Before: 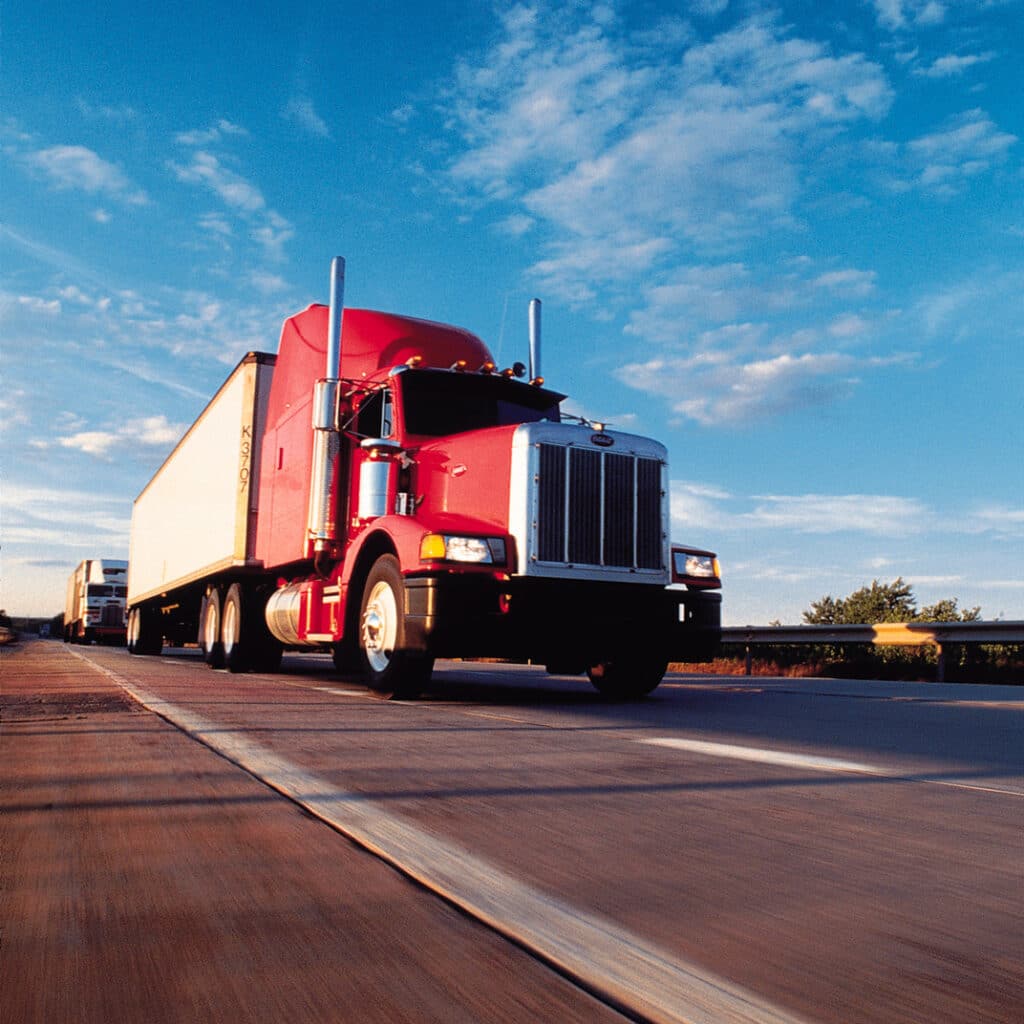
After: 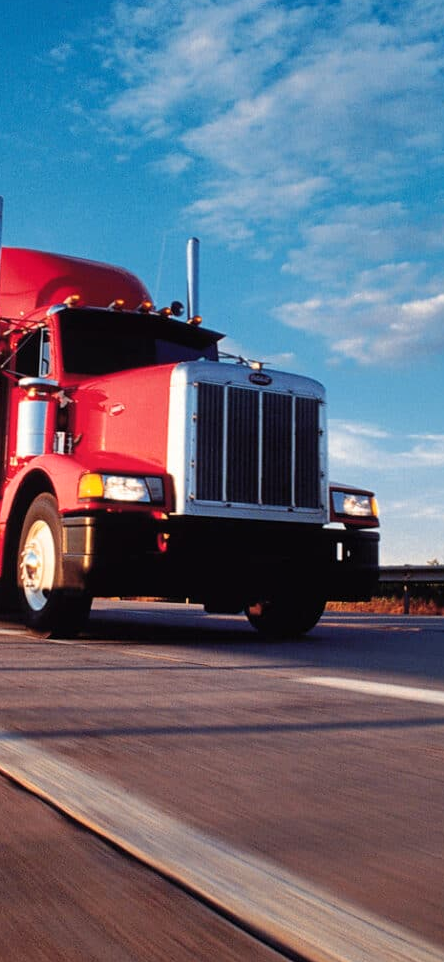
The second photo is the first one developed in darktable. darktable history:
crop: left 33.452%, top 6.025%, right 23.155%
shadows and highlights: soften with gaussian
